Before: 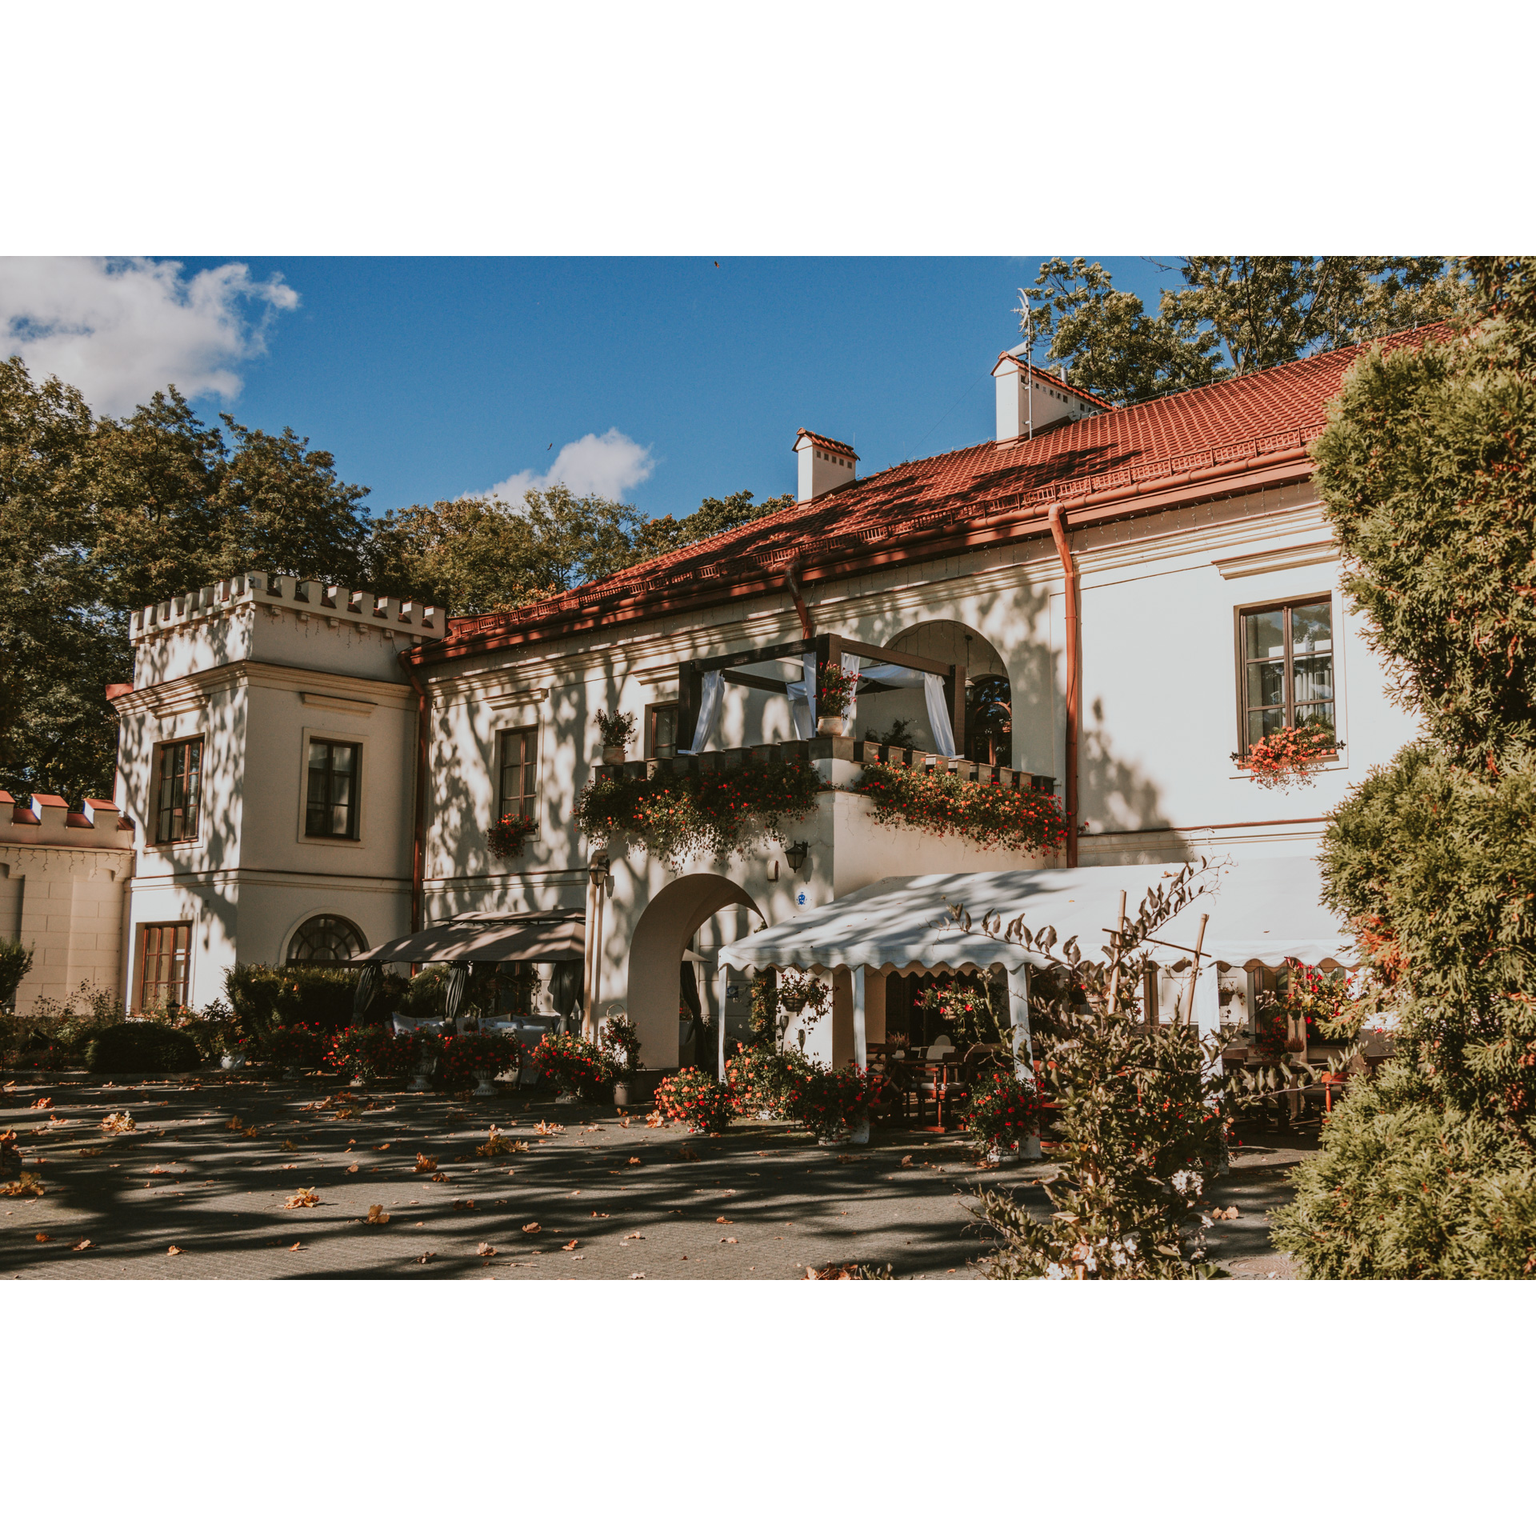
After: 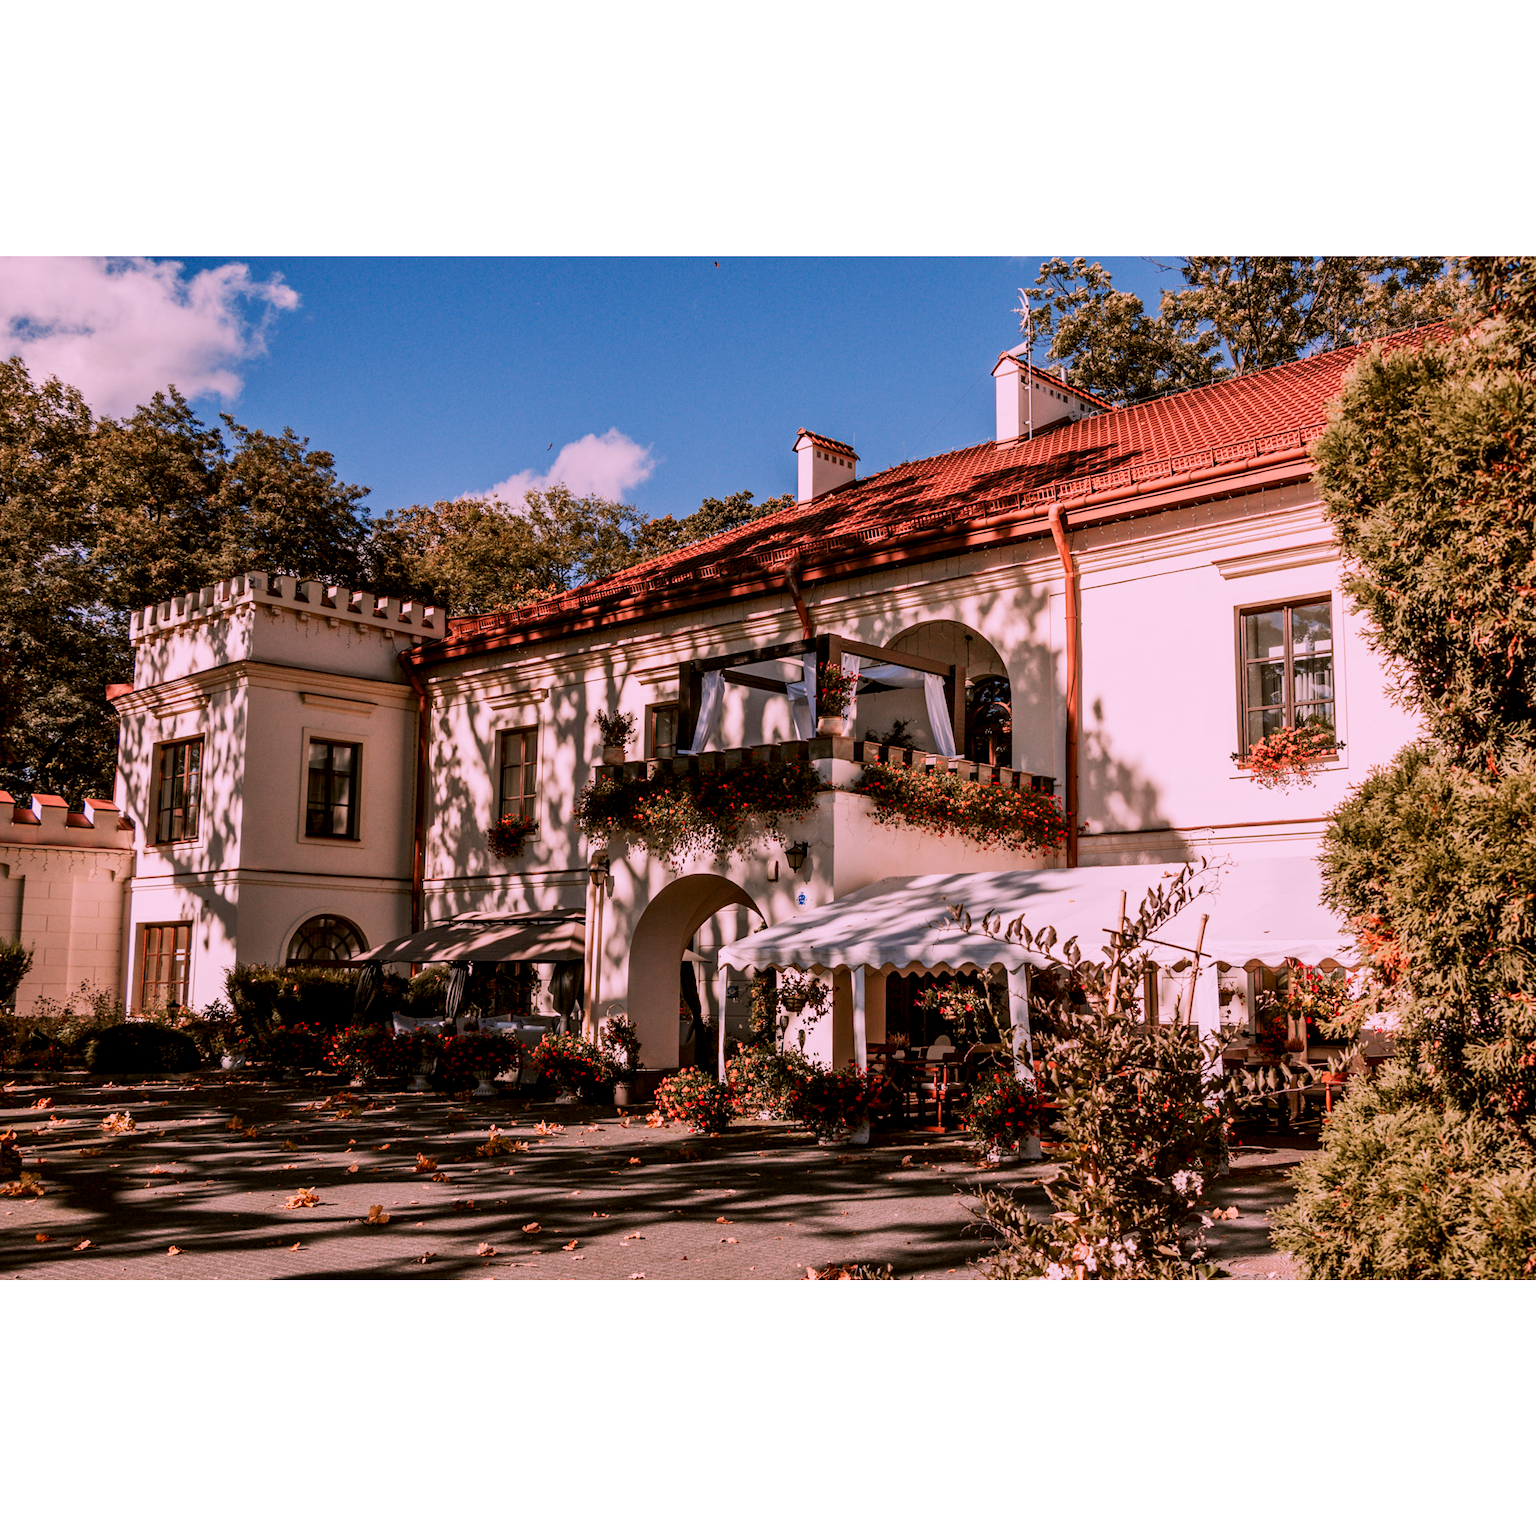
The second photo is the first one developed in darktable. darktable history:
exposure: black level correction 0.01, exposure 0.011 EV, compensate highlight preservation false
white balance: red 1.188, blue 1.11
